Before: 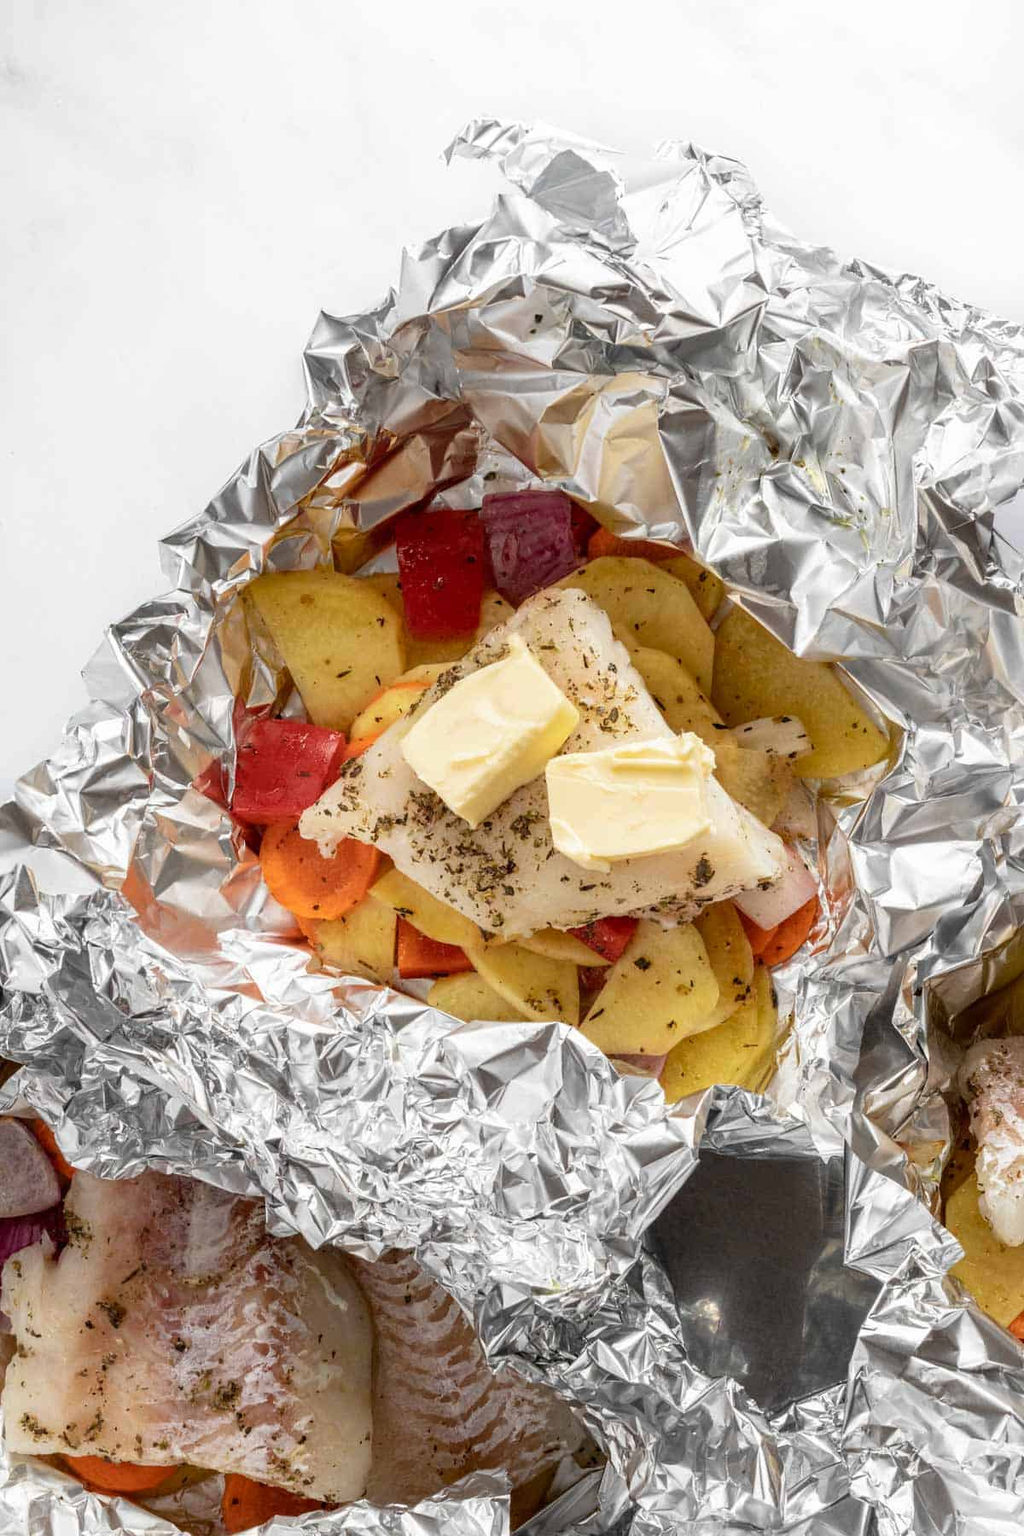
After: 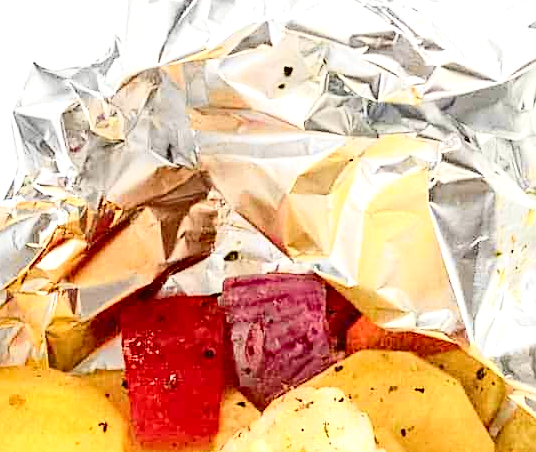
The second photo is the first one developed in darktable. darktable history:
sharpen: on, module defaults
exposure: black level correction 0, exposure 1 EV, compensate exposure bias true, compensate highlight preservation false
crop: left 28.64%, top 16.832%, right 26.637%, bottom 58.055%
haze removal: compatibility mode true, adaptive false
tone curve: curves: ch0 [(0, 0.029) (0.071, 0.087) (0.223, 0.265) (0.447, 0.605) (0.654, 0.823) (0.861, 0.943) (1, 0.981)]; ch1 [(0, 0) (0.353, 0.344) (0.447, 0.449) (0.502, 0.501) (0.547, 0.54) (0.57, 0.582) (0.608, 0.608) (0.618, 0.631) (0.657, 0.699) (1, 1)]; ch2 [(0, 0) (0.34, 0.314) (0.456, 0.456) (0.5, 0.503) (0.528, 0.54) (0.557, 0.577) (0.589, 0.626) (1, 1)], color space Lab, independent channels, preserve colors none
